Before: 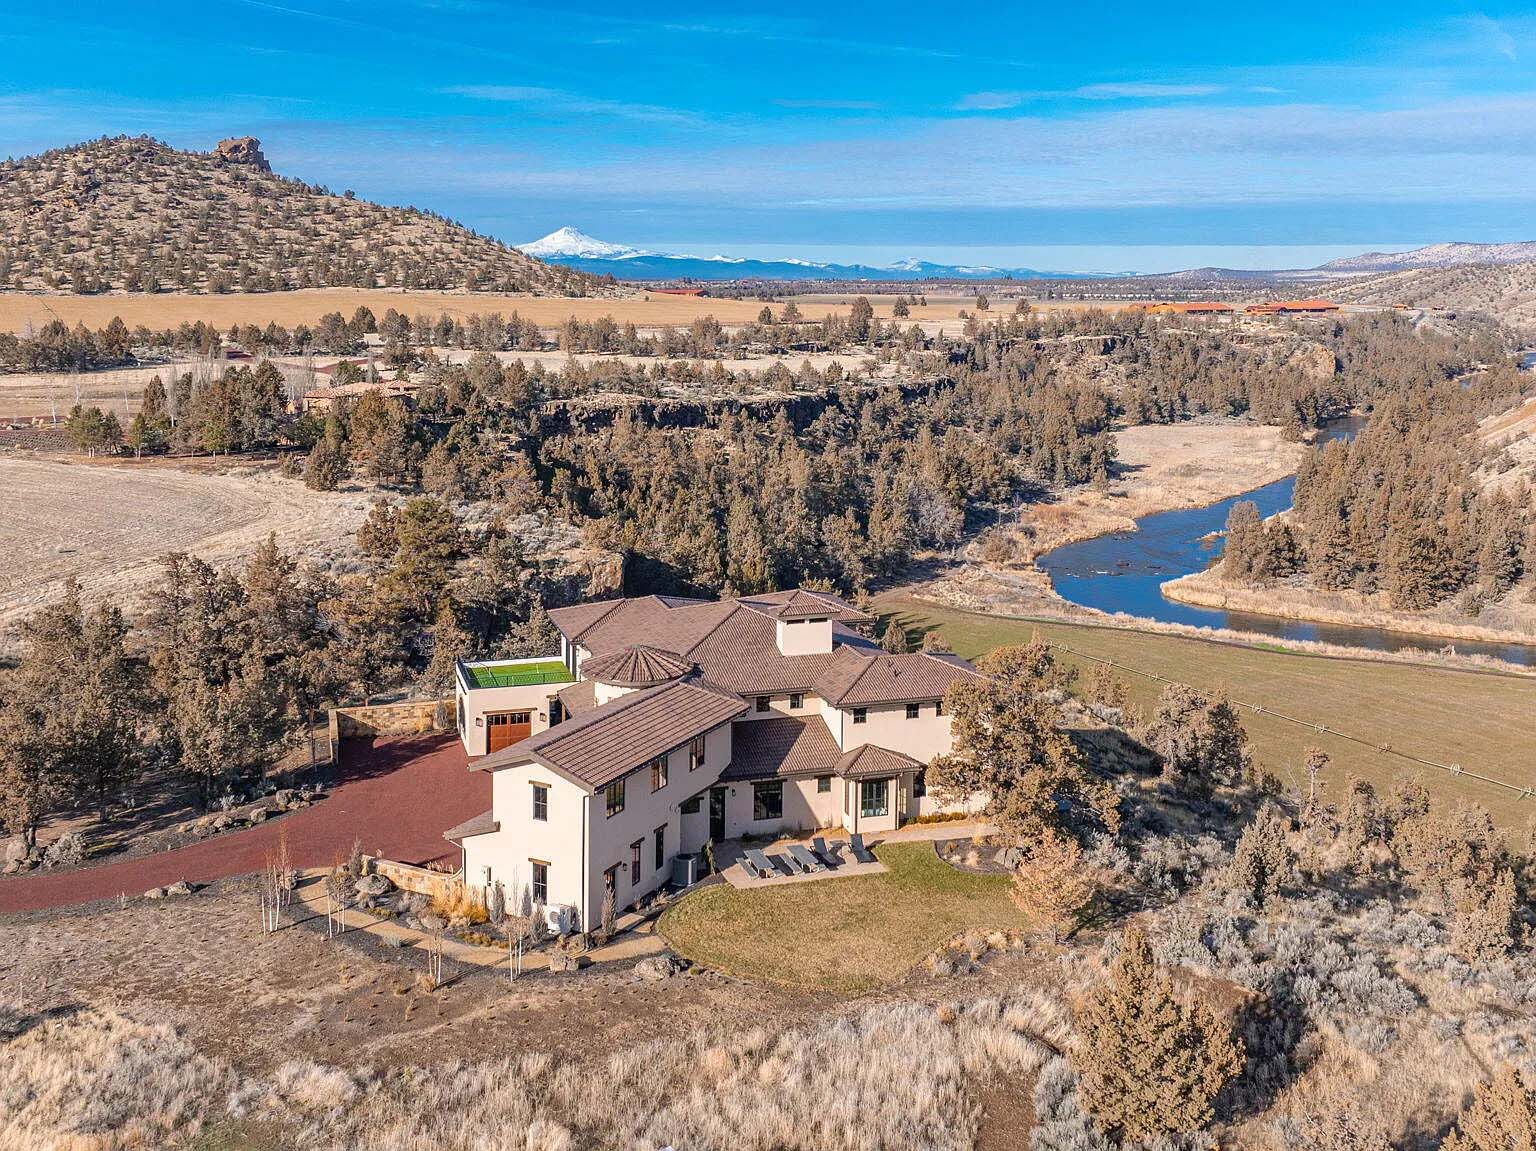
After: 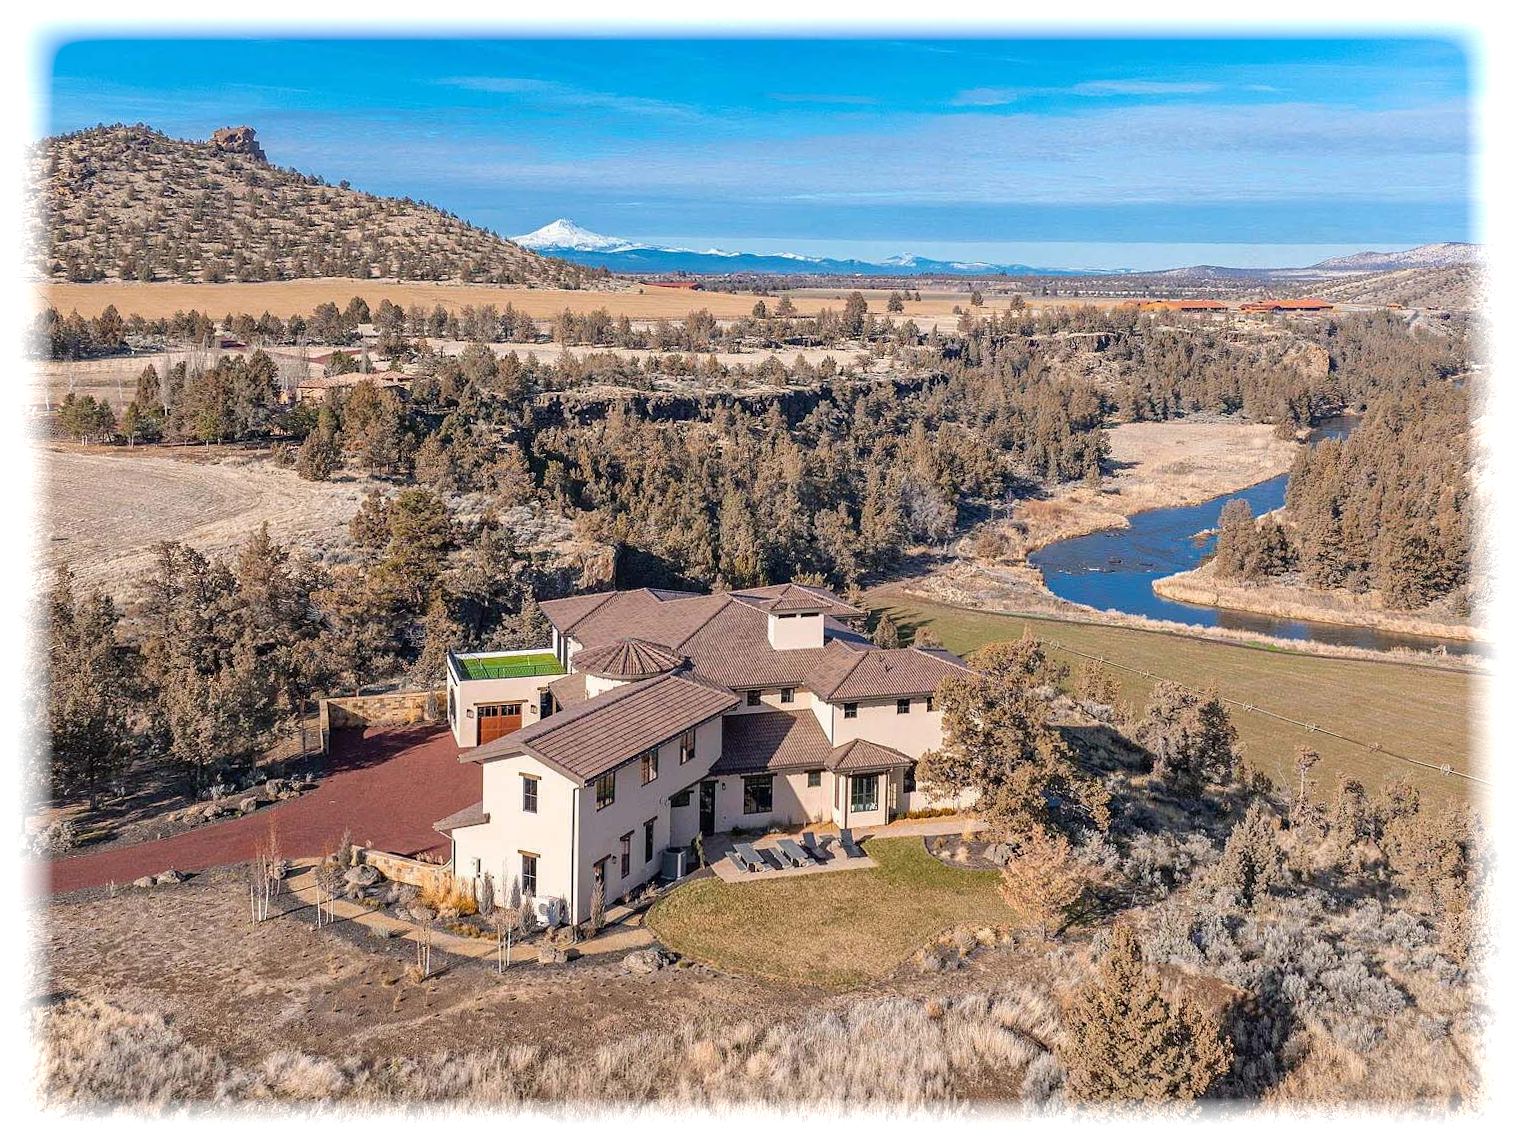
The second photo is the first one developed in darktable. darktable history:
vignetting: fall-off start 93%, fall-off radius 5%, brightness 1, saturation -0.49, automatic ratio true, width/height ratio 1.332, shape 0.04, unbound false
crop and rotate: angle -0.5°
